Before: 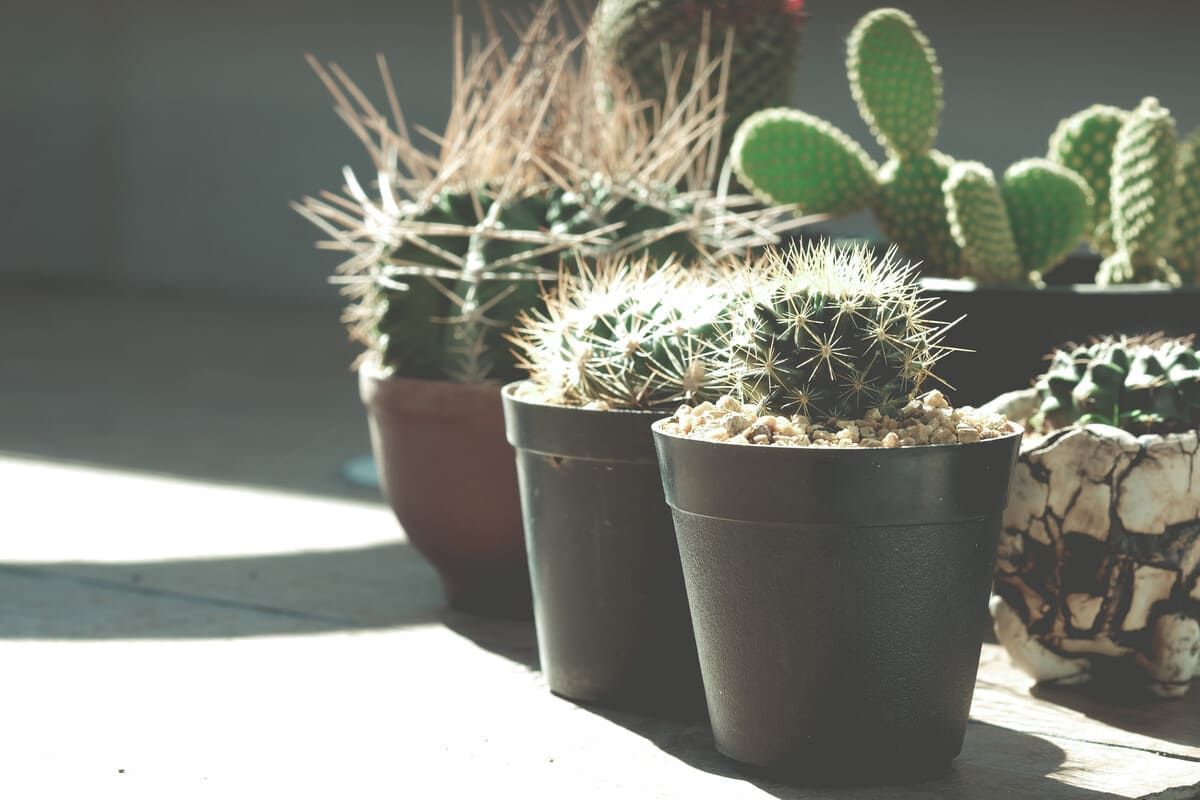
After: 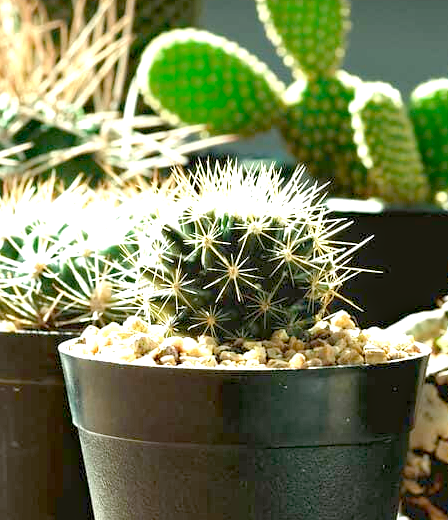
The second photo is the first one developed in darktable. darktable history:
crop and rotate: left 49.443%, top 10.09%, right 13.202%, bottom 24.818%
exposure: black level correction 0.036, exposure 0.909 EV, compensate highlight preservation false
color balance rgb: perceptual saturation grading › global saturation 29.718%
haze removal: compatibility mode true, adaptive false
